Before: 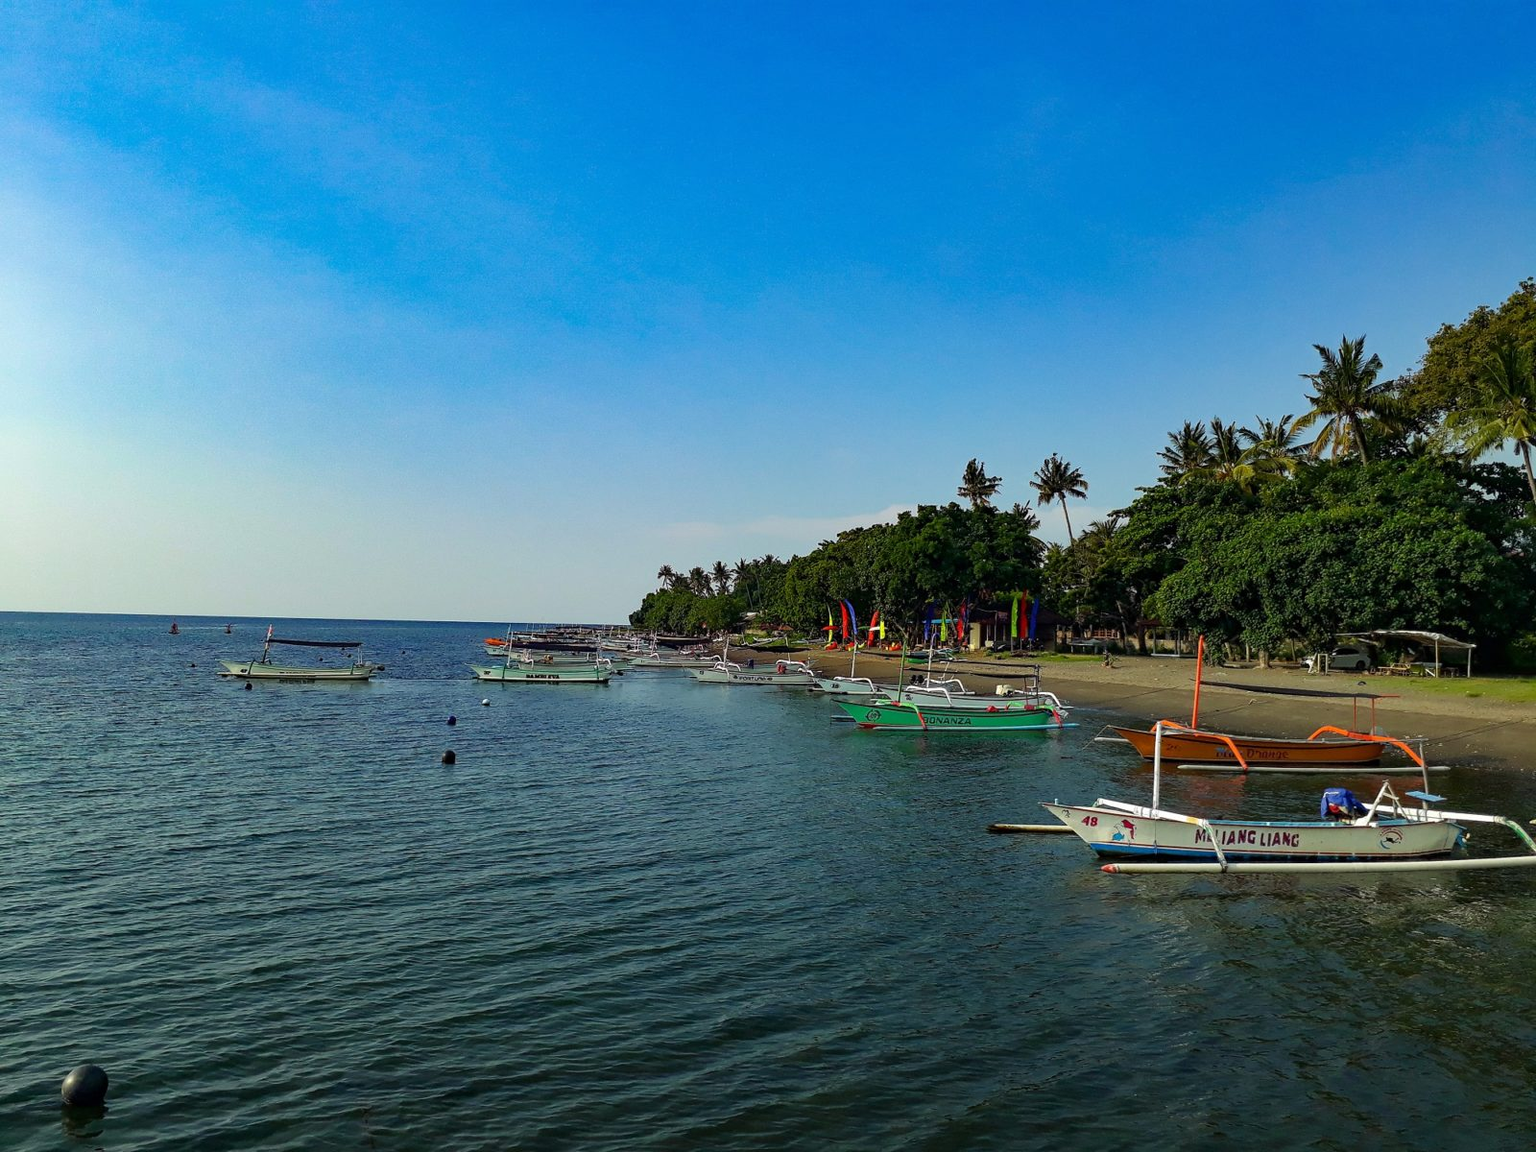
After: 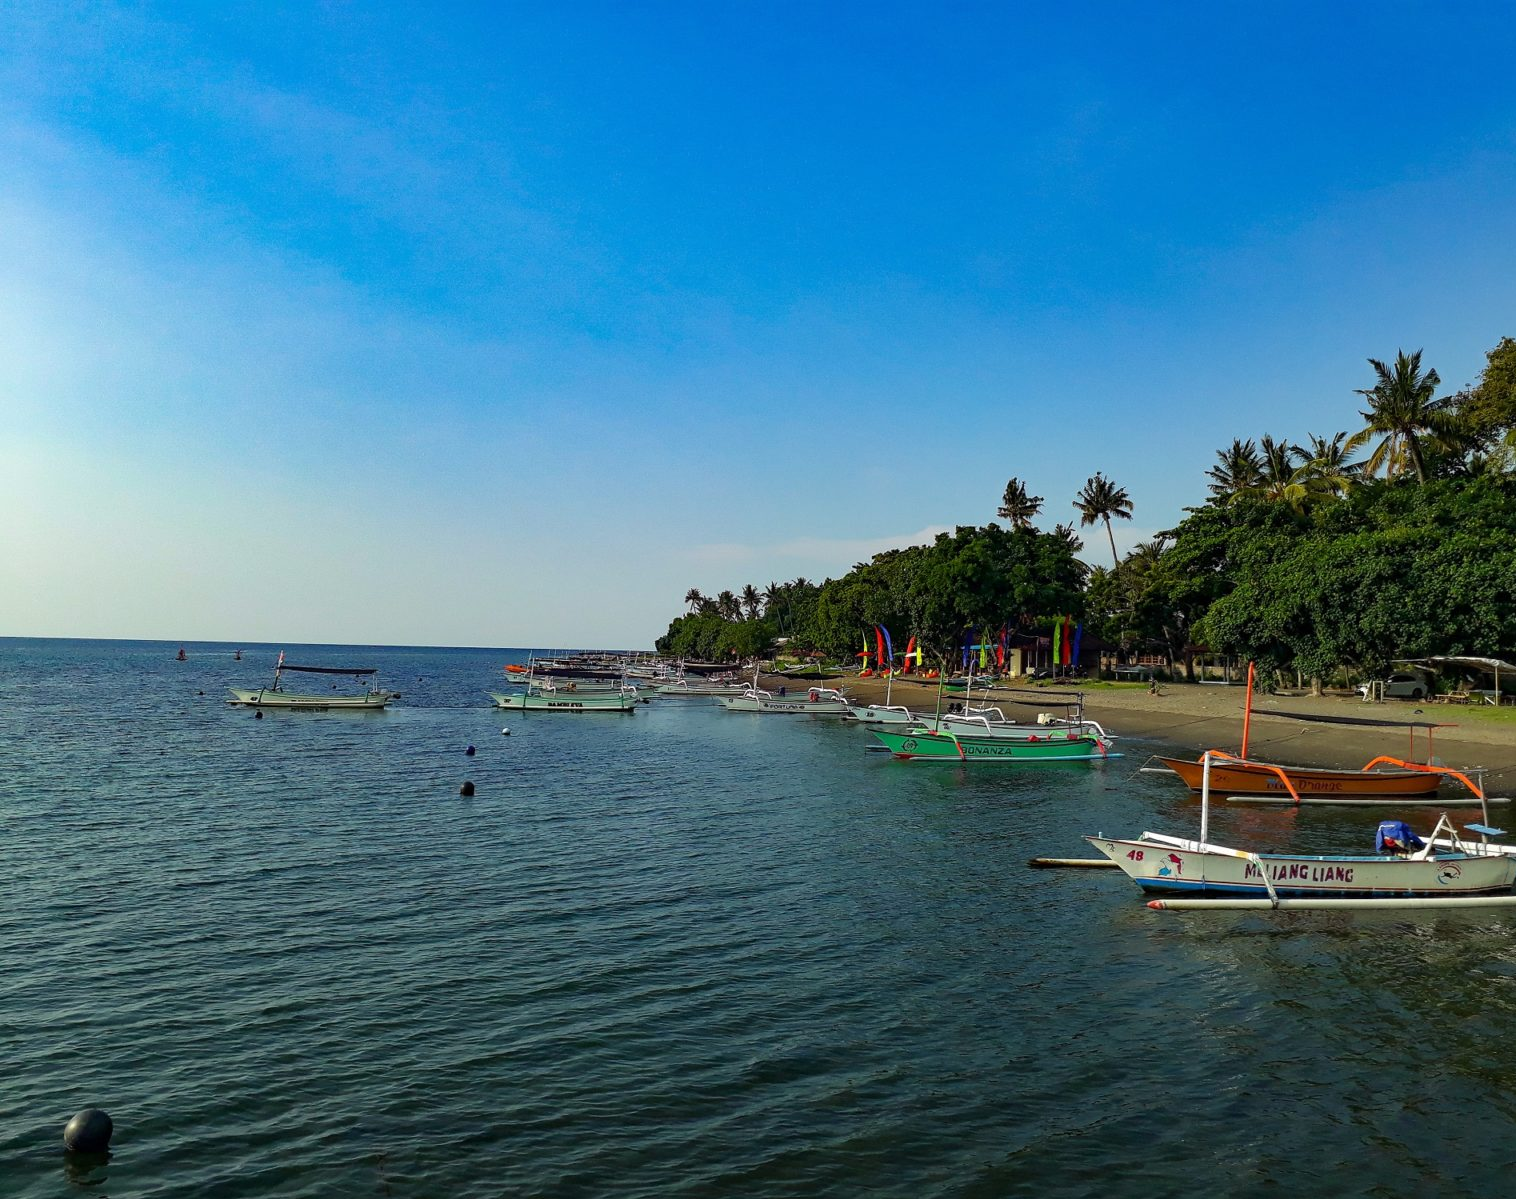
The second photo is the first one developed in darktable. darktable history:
crop and rotate: left 0%, right 5.204%
